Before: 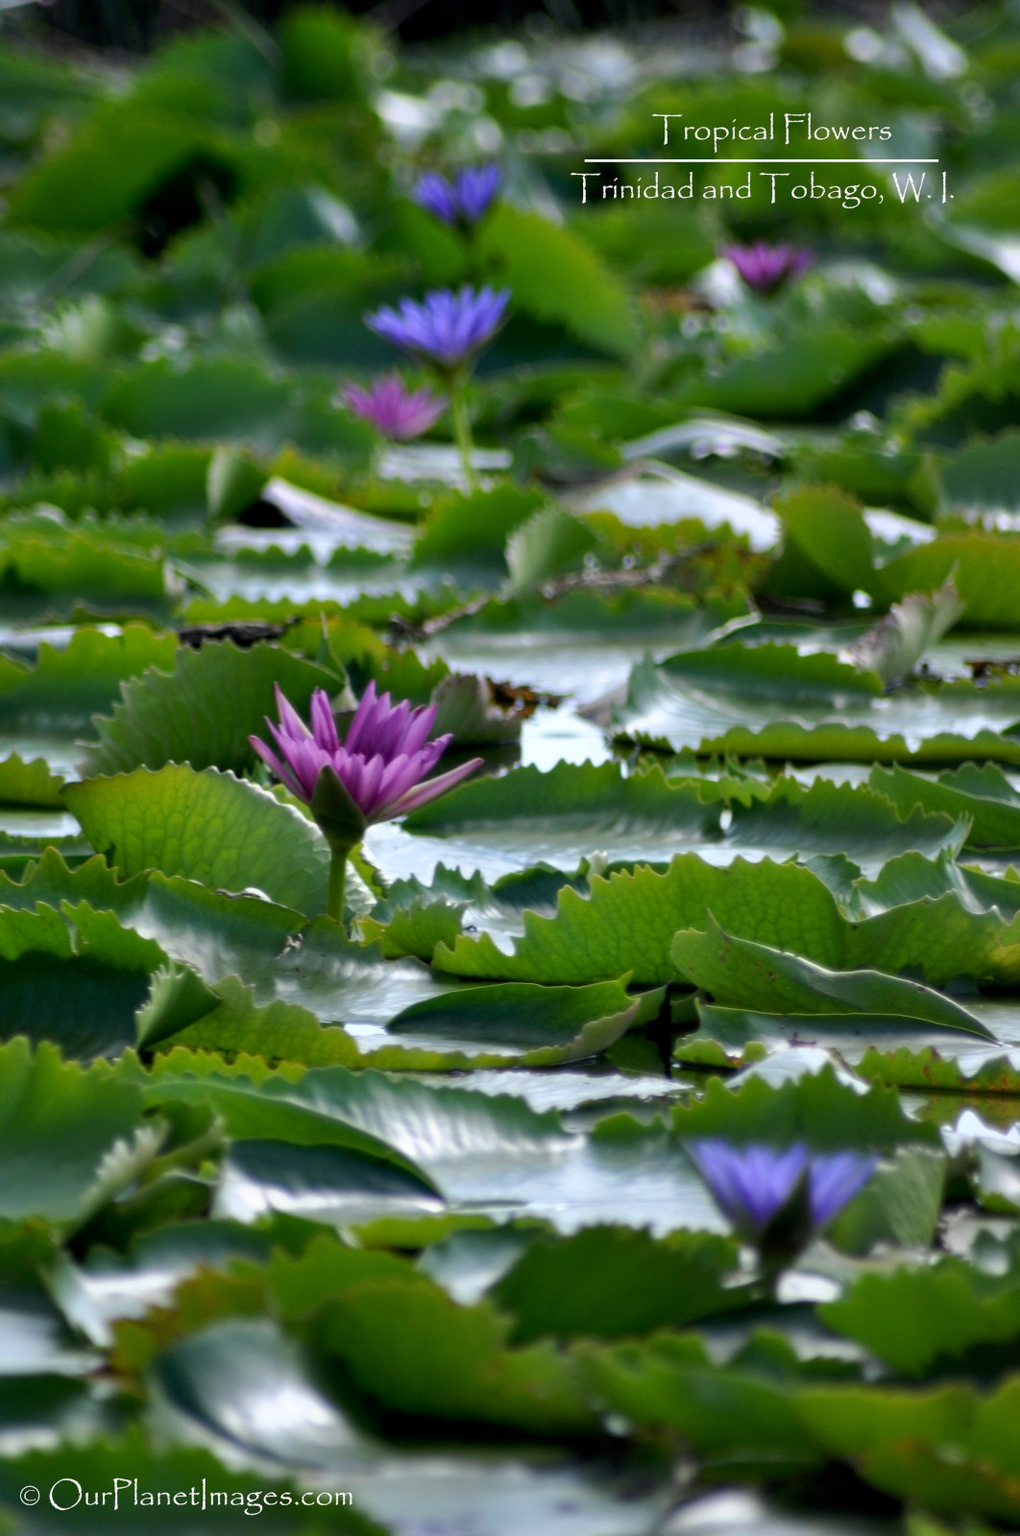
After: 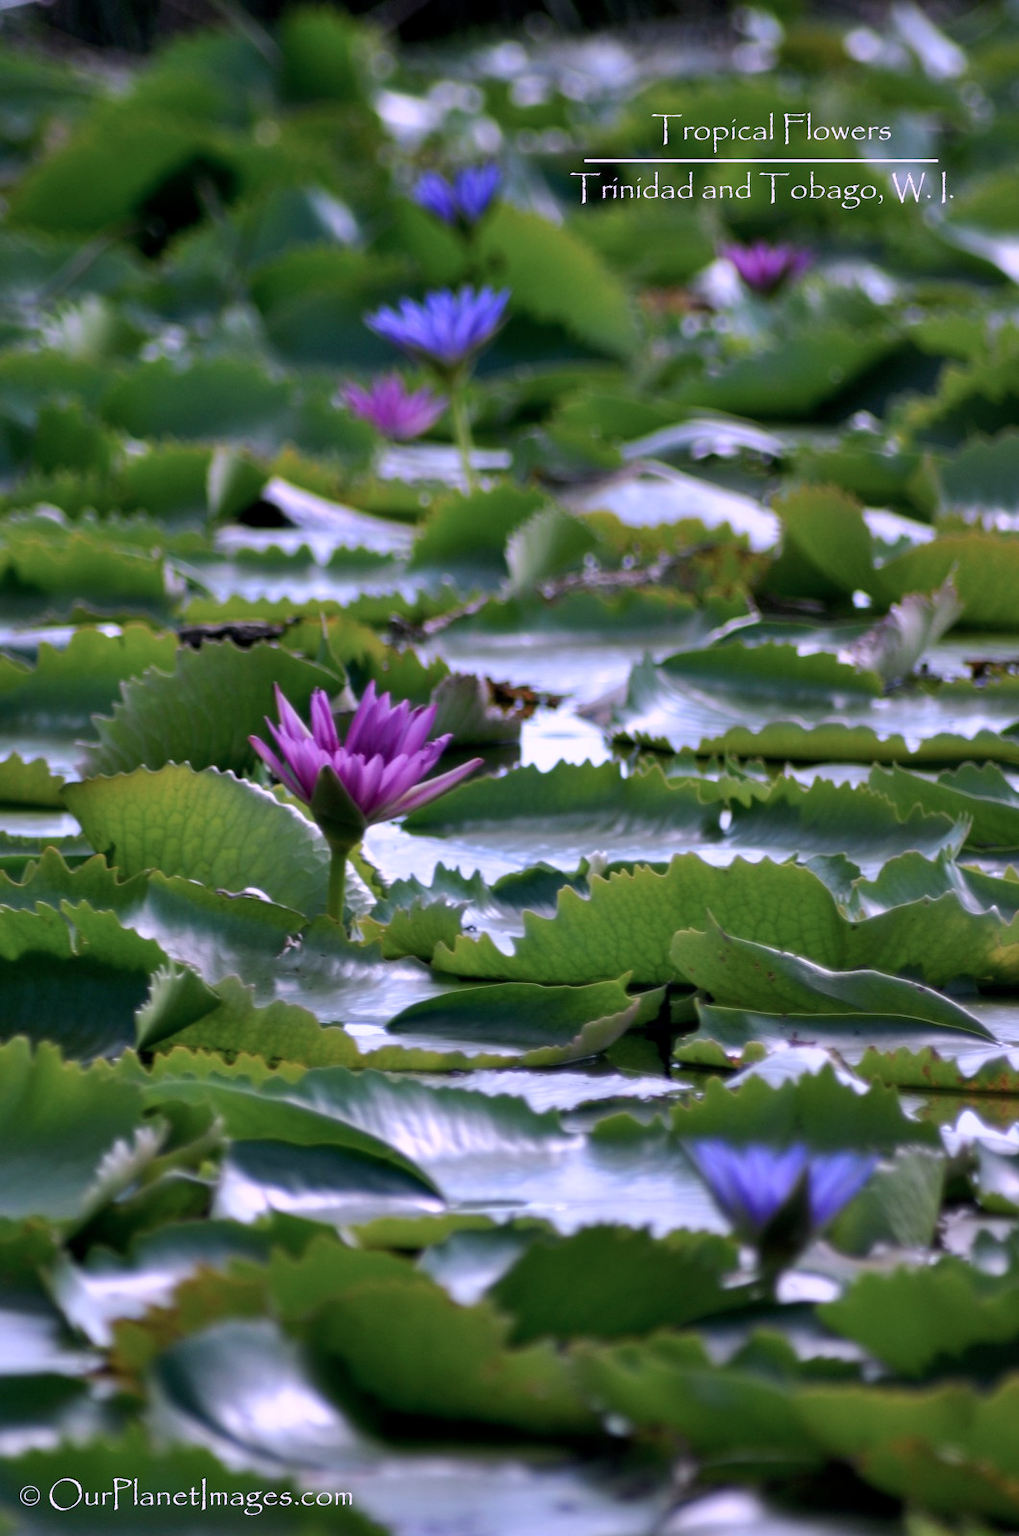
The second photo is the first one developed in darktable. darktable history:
color correction: highlights a* 15.05, highlights b* -25.26
